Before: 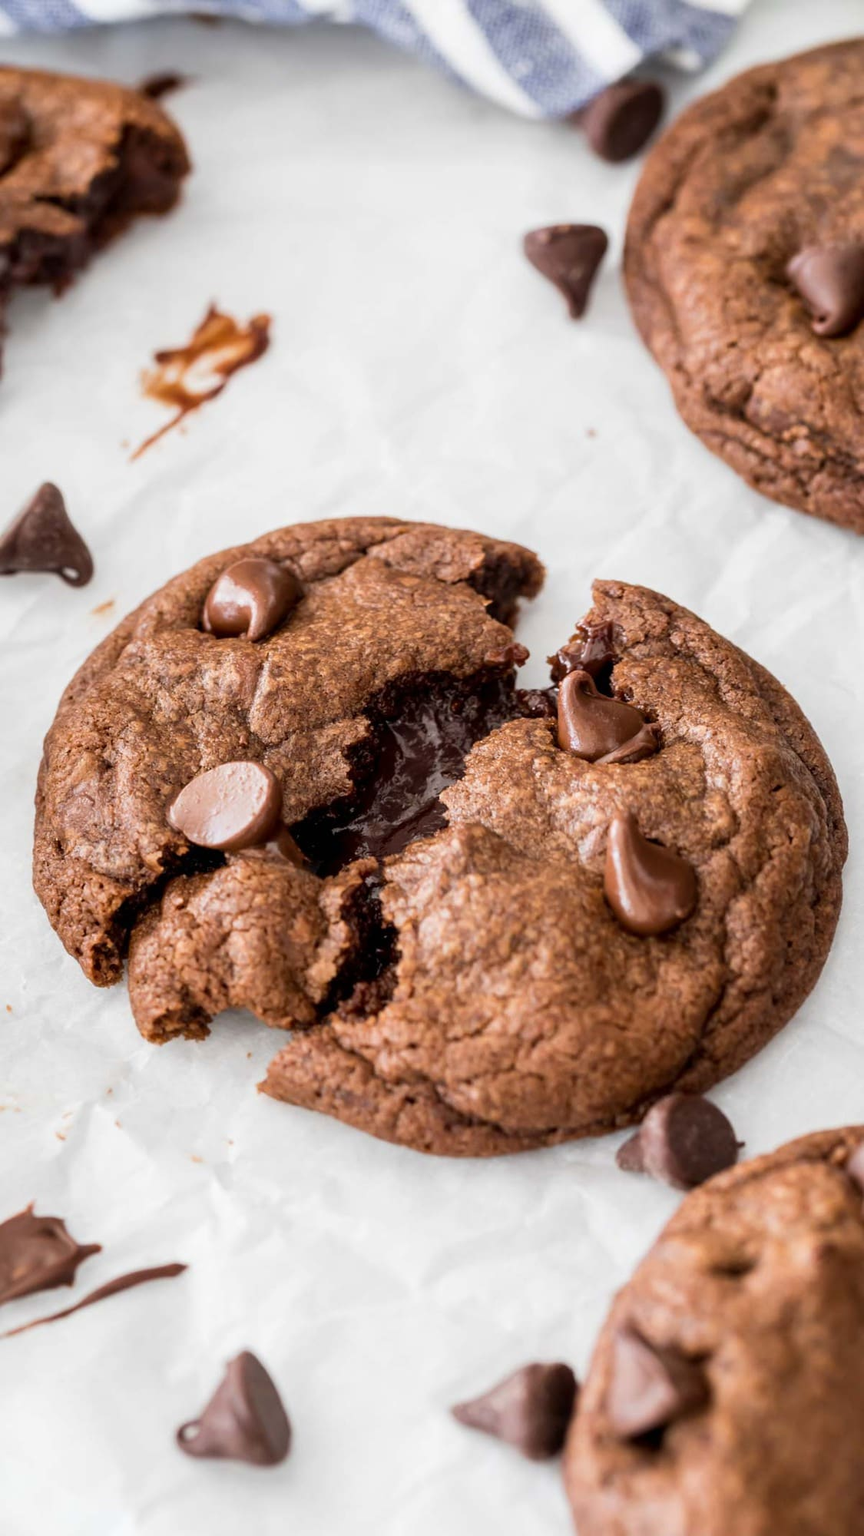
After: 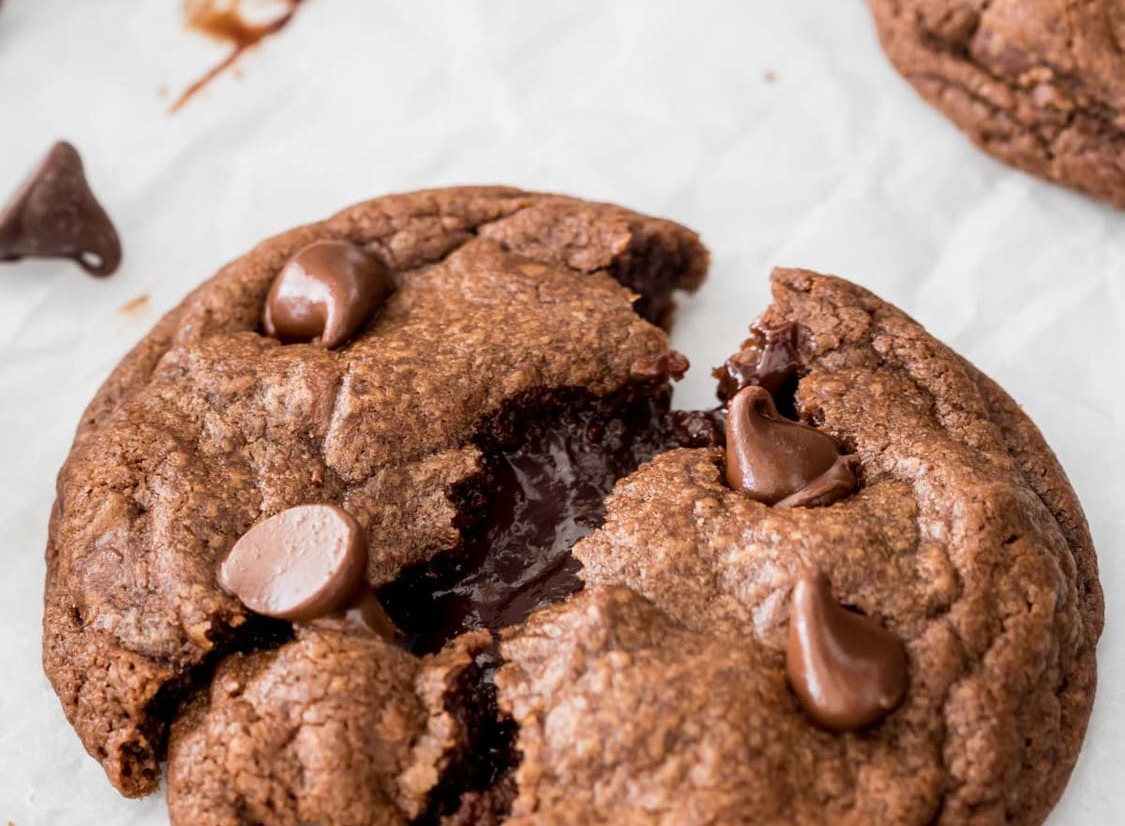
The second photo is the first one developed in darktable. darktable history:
crop and rotate: top 24.371%, bottom 34.328%
